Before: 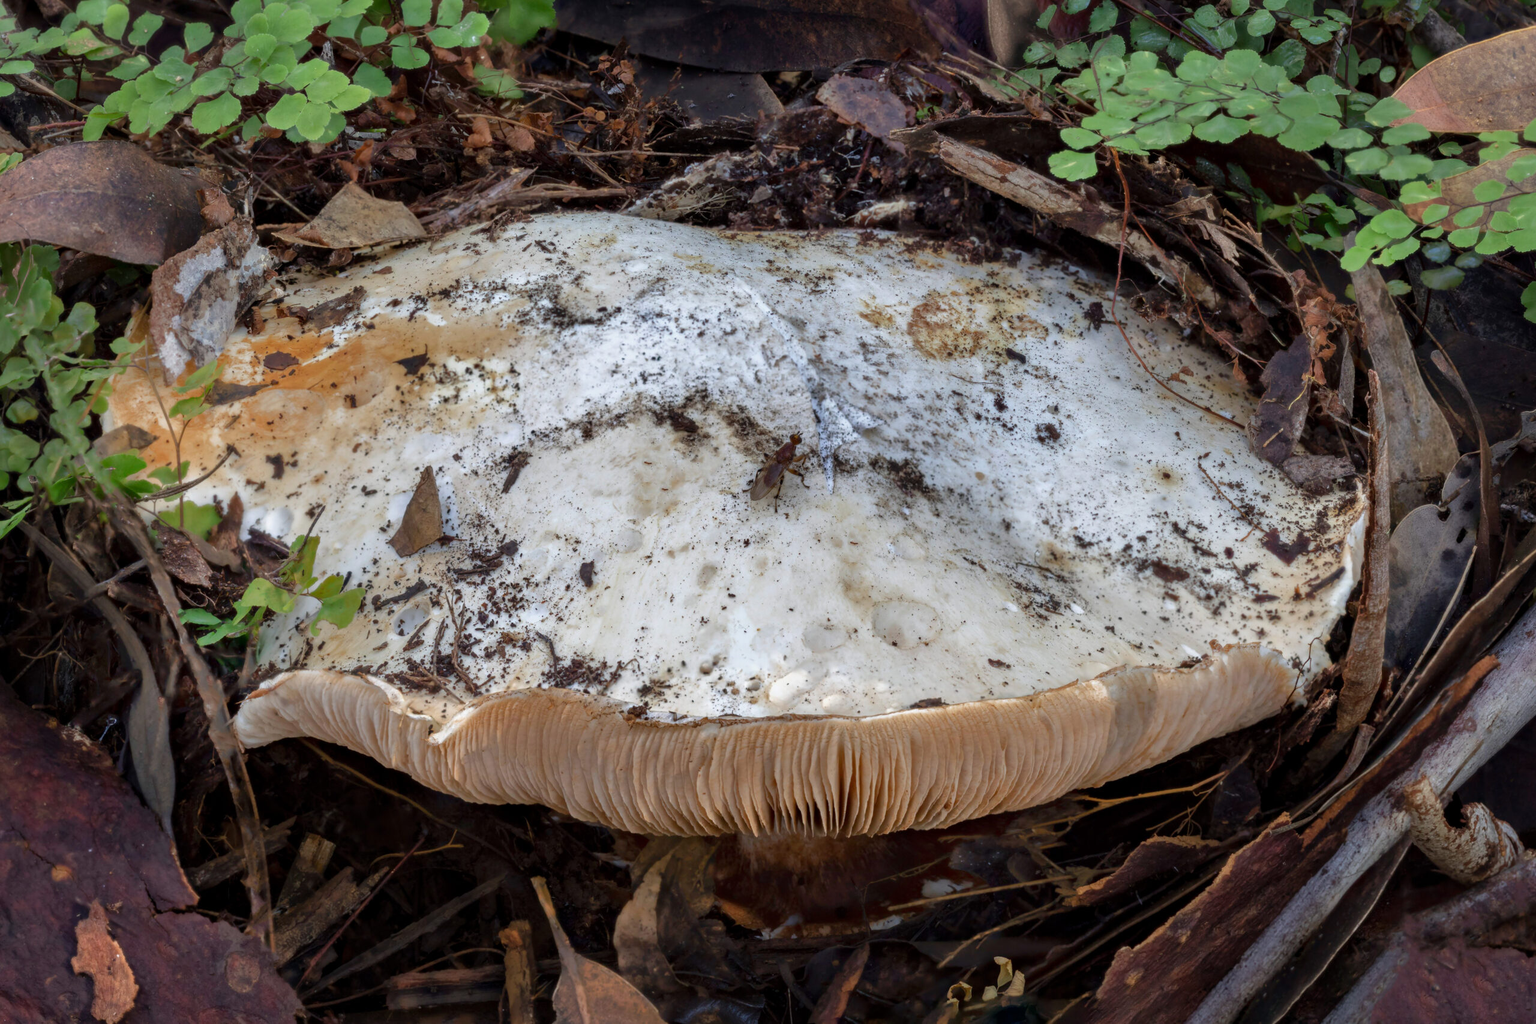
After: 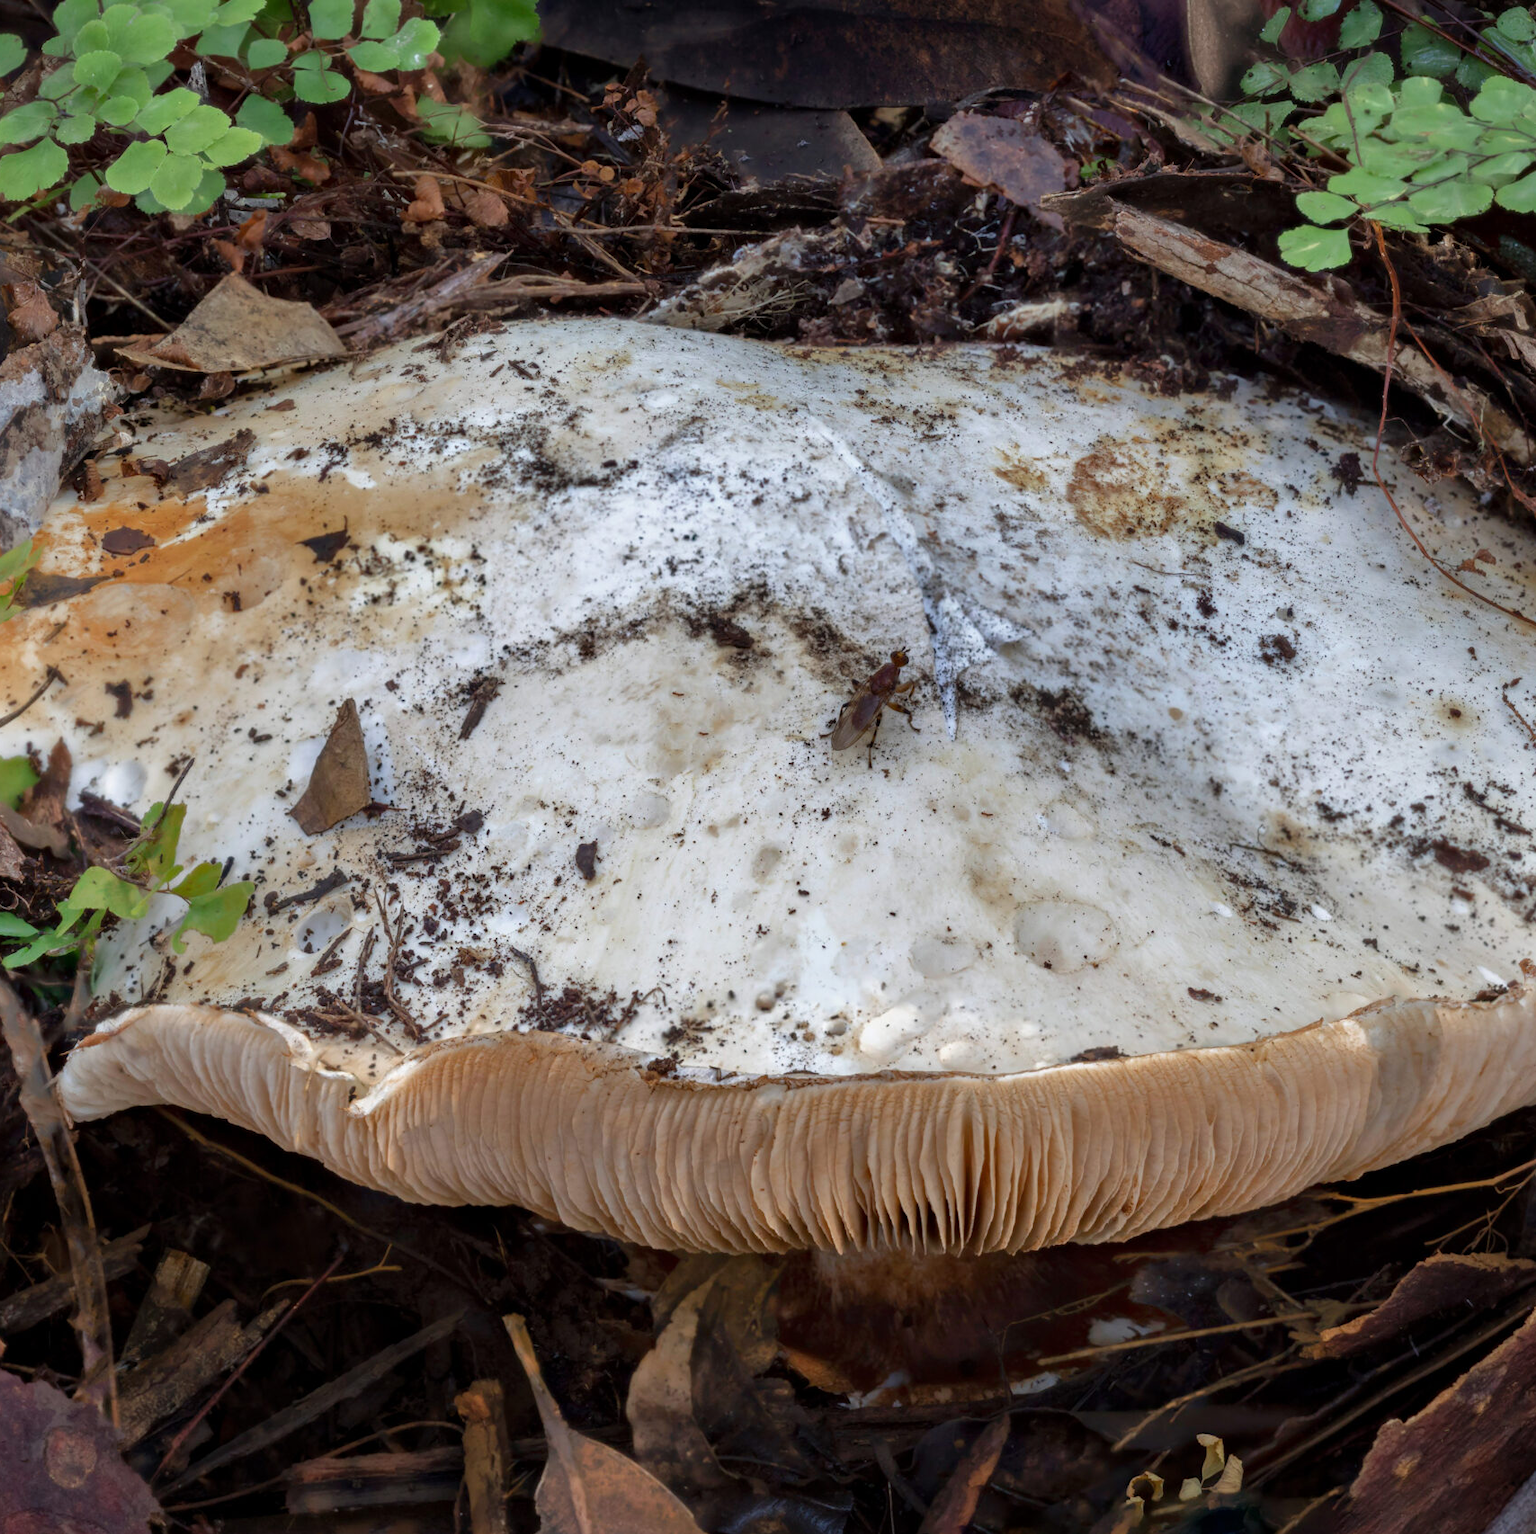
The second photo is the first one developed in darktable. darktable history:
crop and rotate: left 12.771%, right 20.472%
